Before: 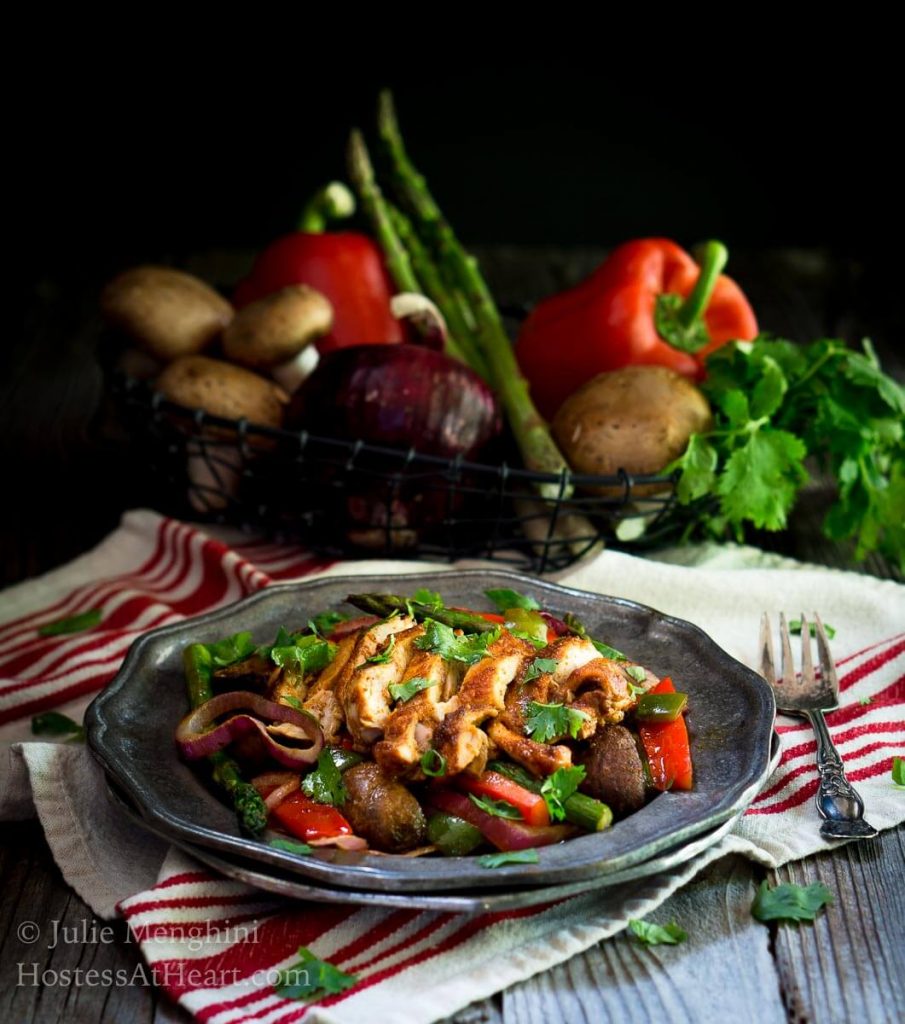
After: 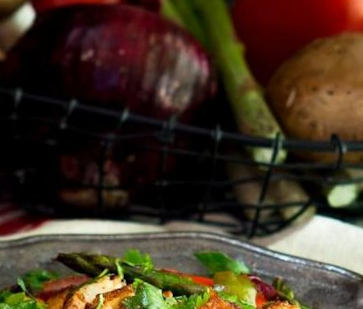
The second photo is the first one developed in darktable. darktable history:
crop: left 31.751%, top 32.172%, right 27.8%, bottom 35.83%
rotate and perspective: rotation 1.57°, crop left 0.018, crop right 0.982, crop top 0.039, crop bottom 0.961
